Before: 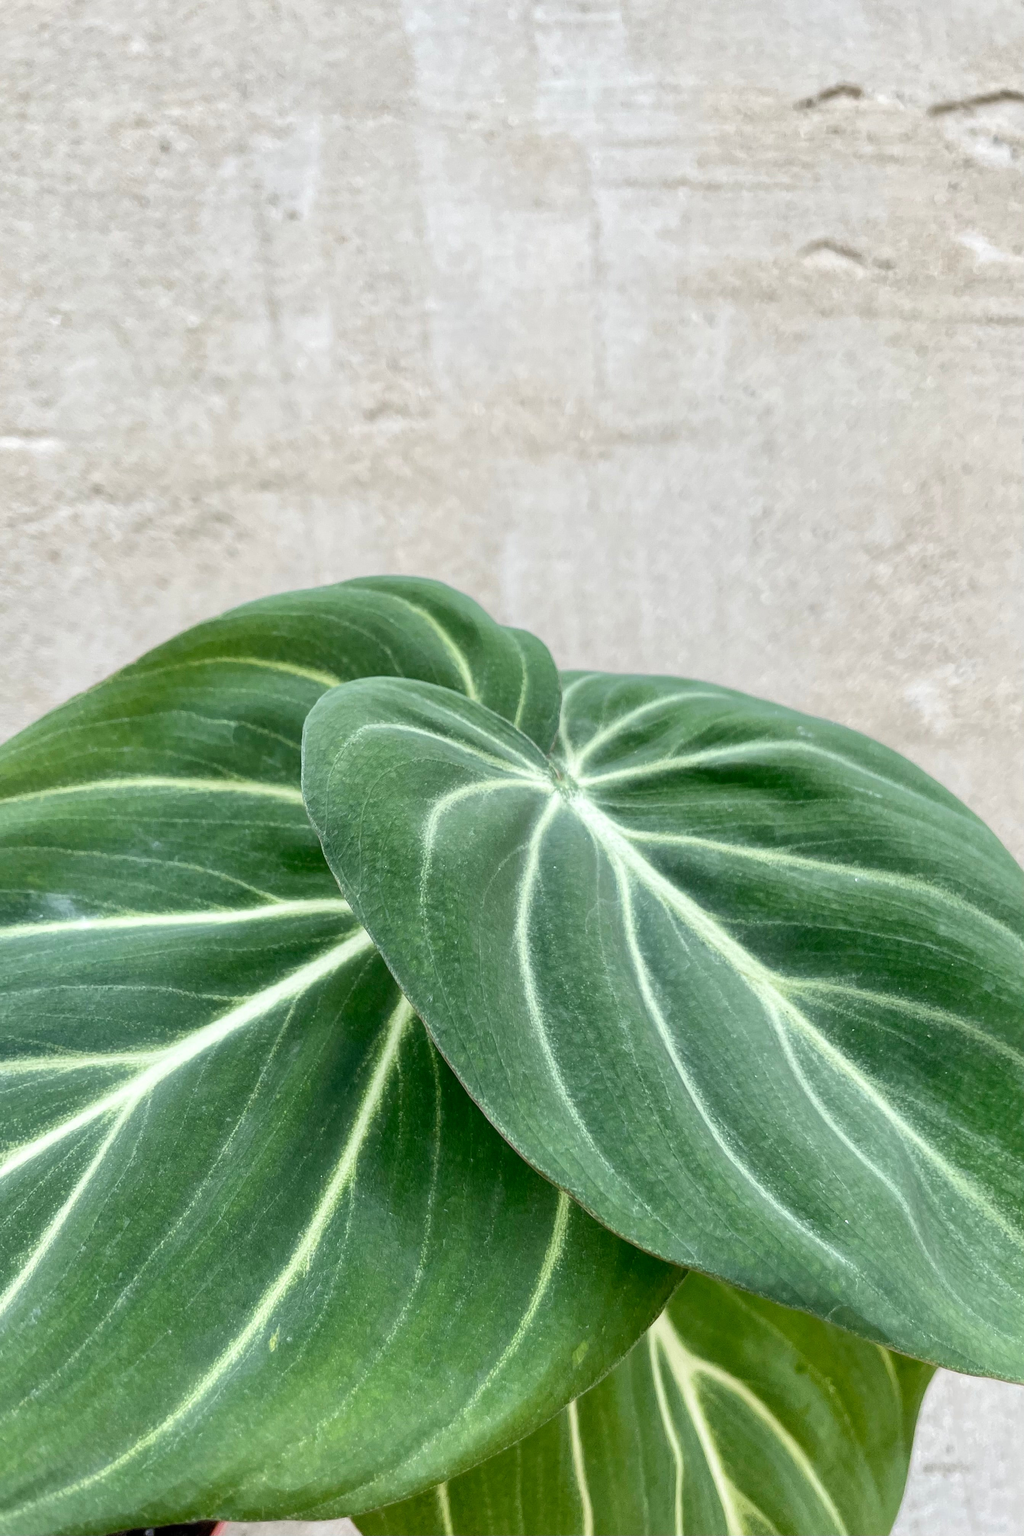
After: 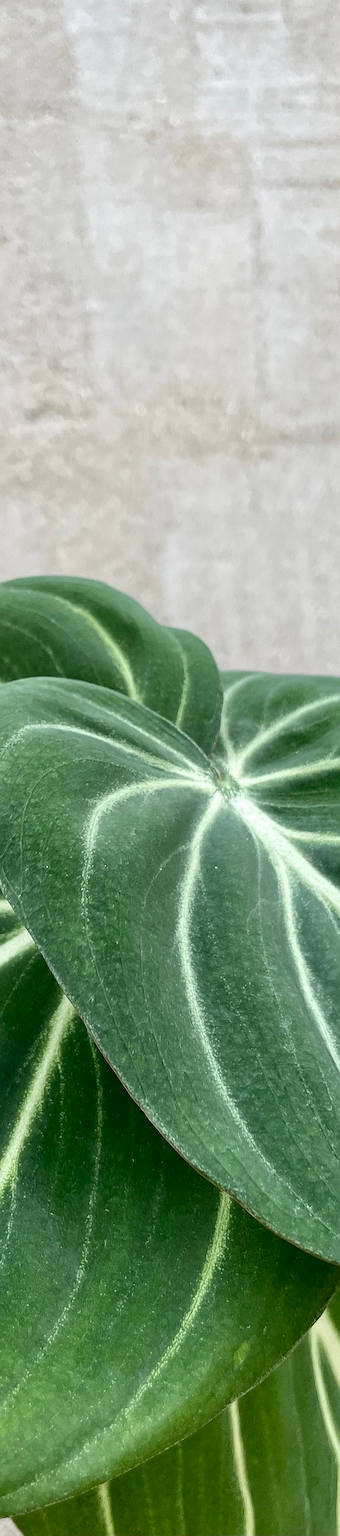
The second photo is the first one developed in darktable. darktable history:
contrast brightness saturation: brightness -0.093
crop: left 33.128%, right 33.622%
sharpen: on, module defaults
